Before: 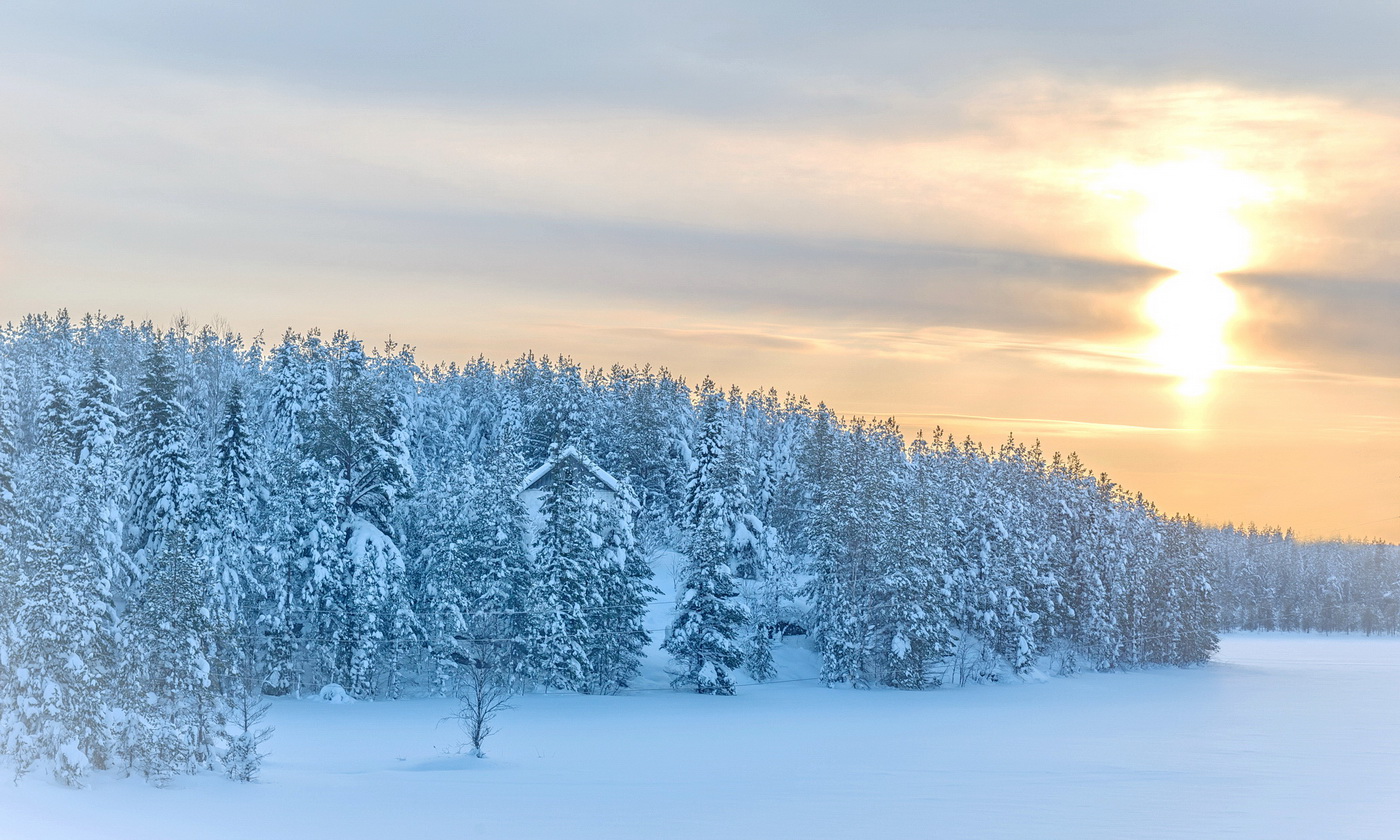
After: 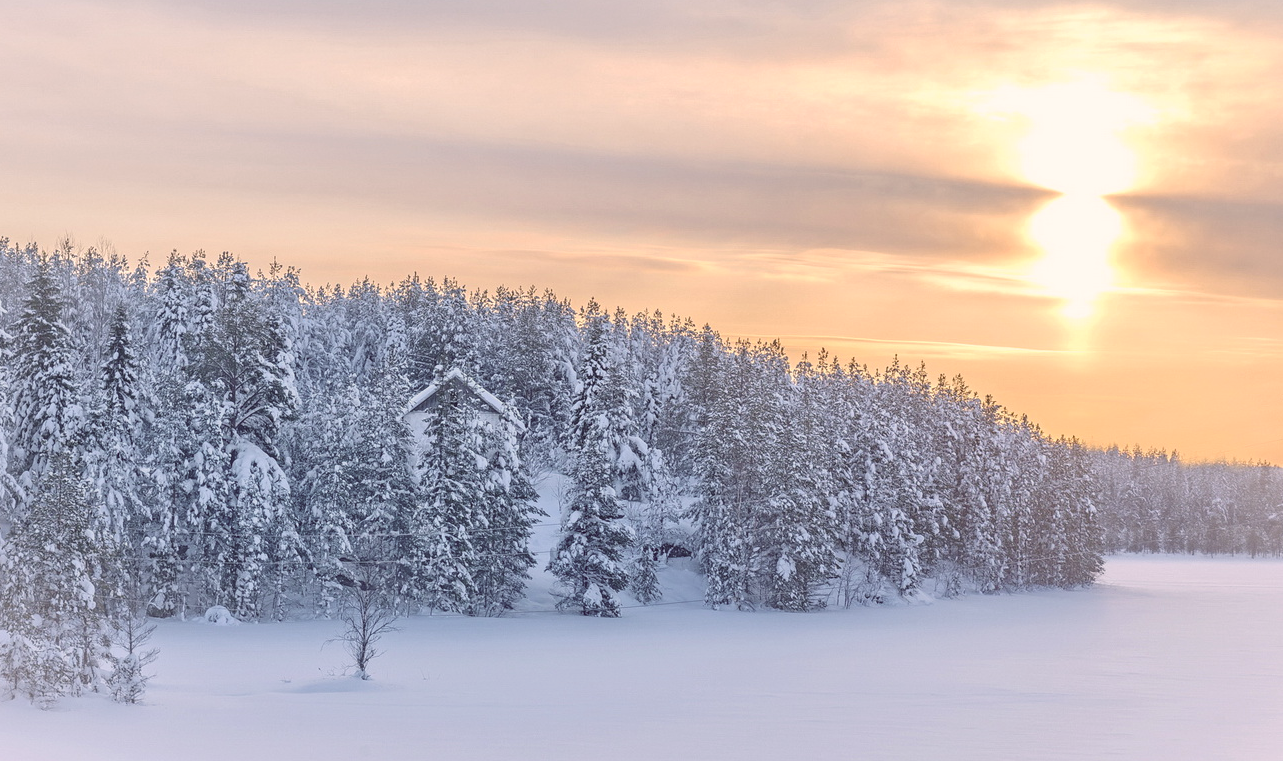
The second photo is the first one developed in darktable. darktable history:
crop and rotate: left 8.317%, top 9.286%
color correction: highlights a* 10.24, highlights b* 9.67, shadows a* 8.38, shadows b* 8.62, saturation 0.81
